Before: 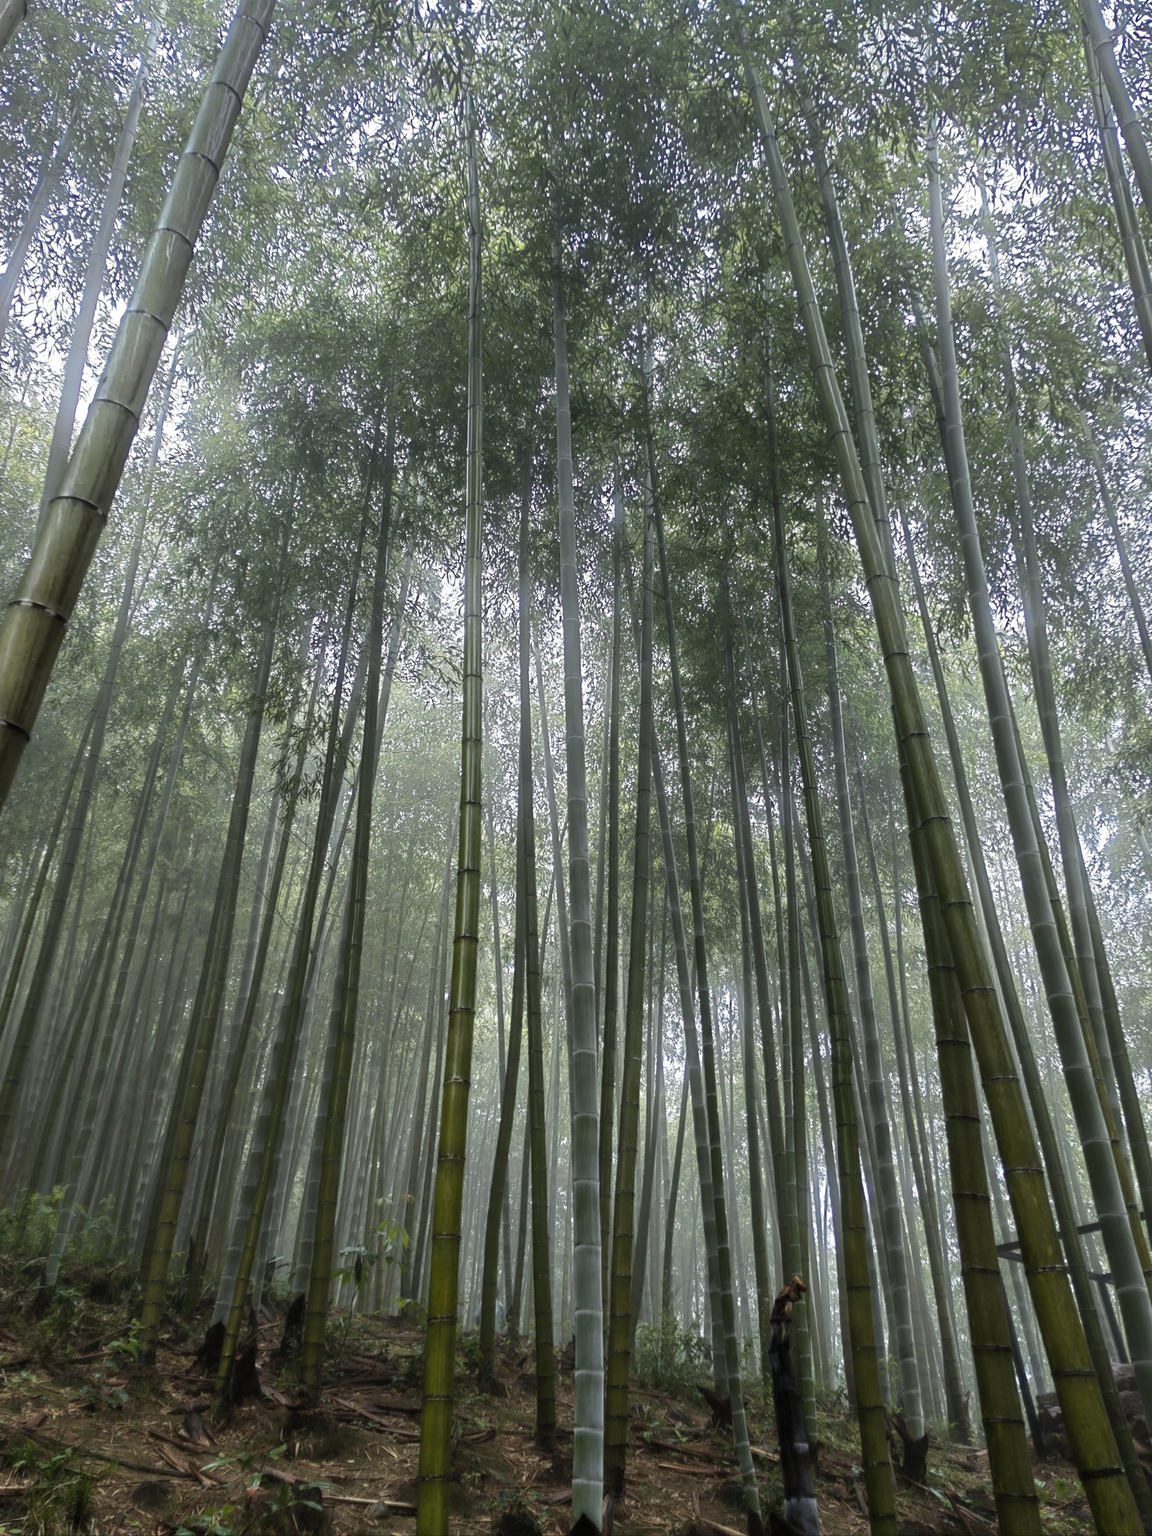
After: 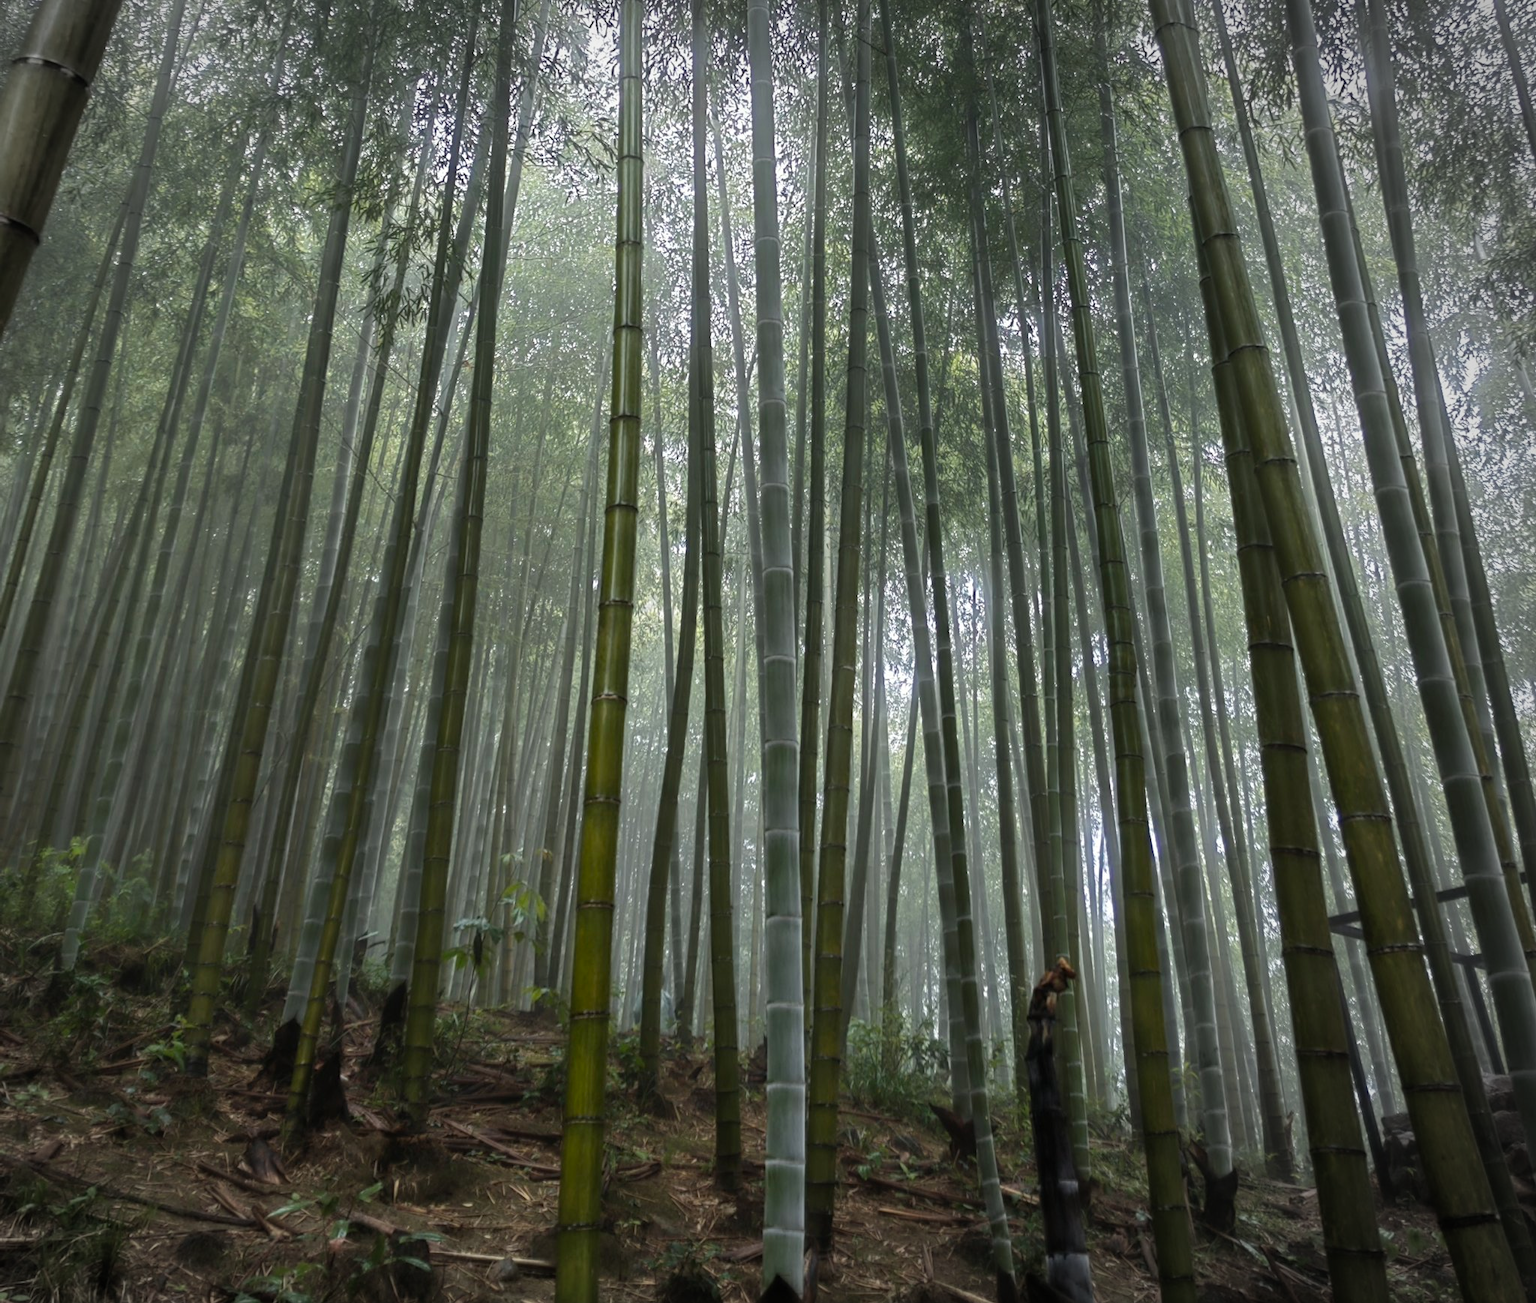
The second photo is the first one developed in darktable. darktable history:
vignetting: center (-0.121, -0.009), automatic ratio true
crop and rotate: top 36.346%
